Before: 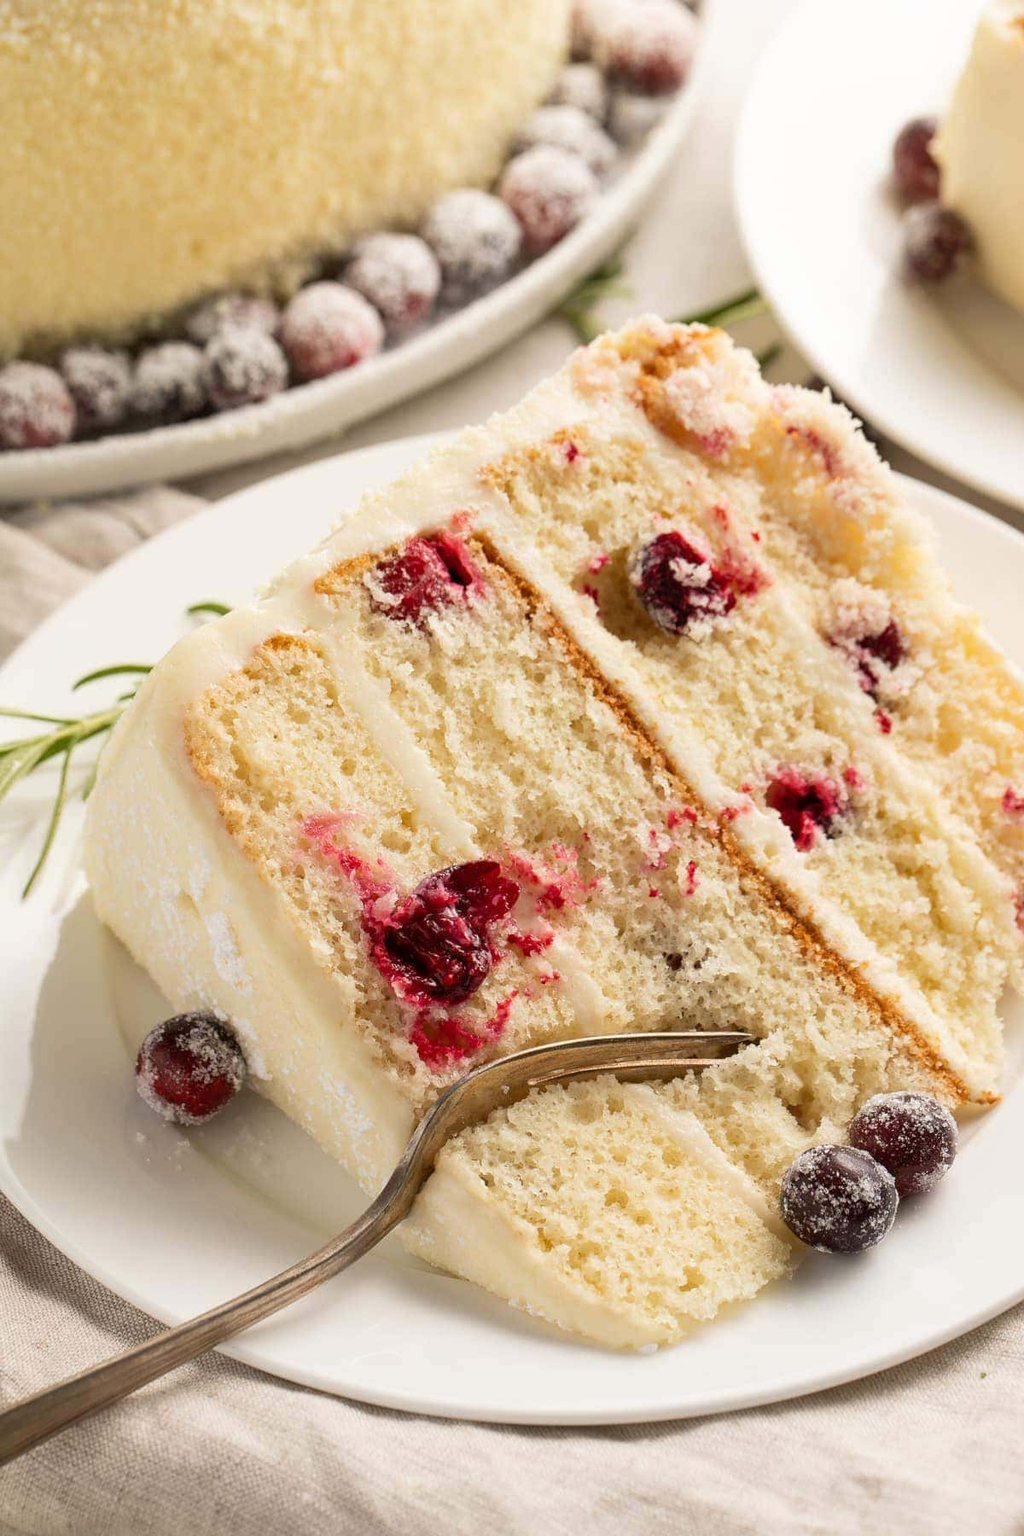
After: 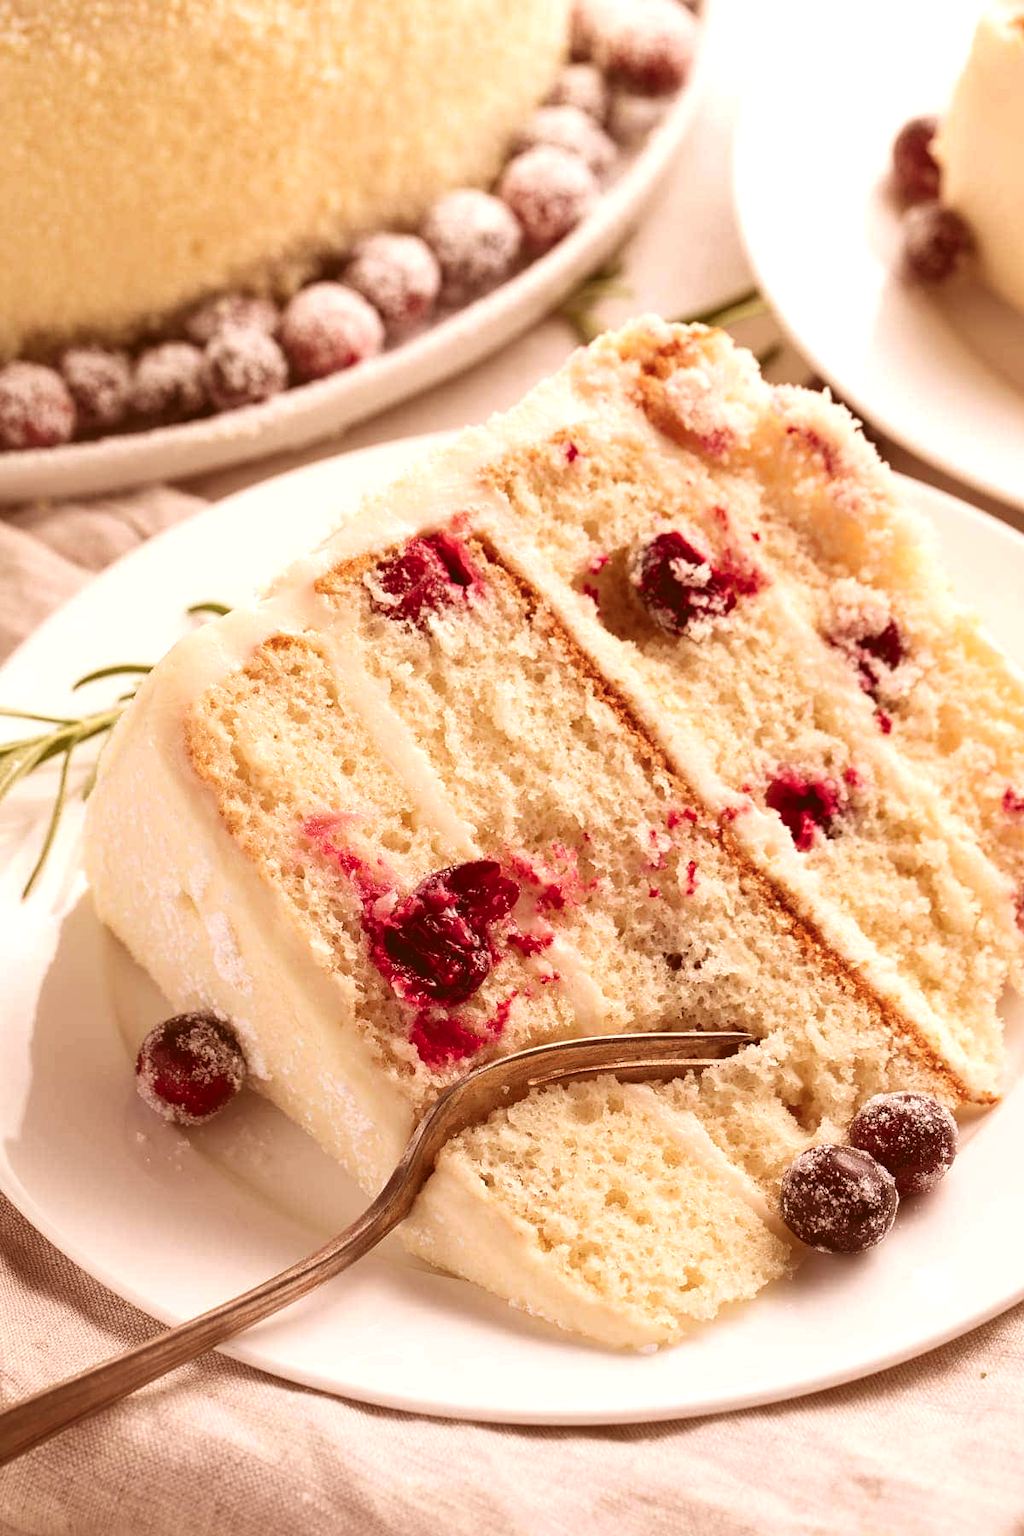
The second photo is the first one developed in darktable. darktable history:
color correction: highlights a* 9.03, highlights b* 8.71, shadows a* 40, shadows b* 40, saturation 0.8
color balance: lift [1.016, 0.983, 1, 1.017], gamma [0.958, 1, 1, 1], gain [0.981, 1.007, 0.993, 1.002], input saturation 118.26%, contrast 13.43%, contrast fulcrum 21.62%, output saturation 82.76%
